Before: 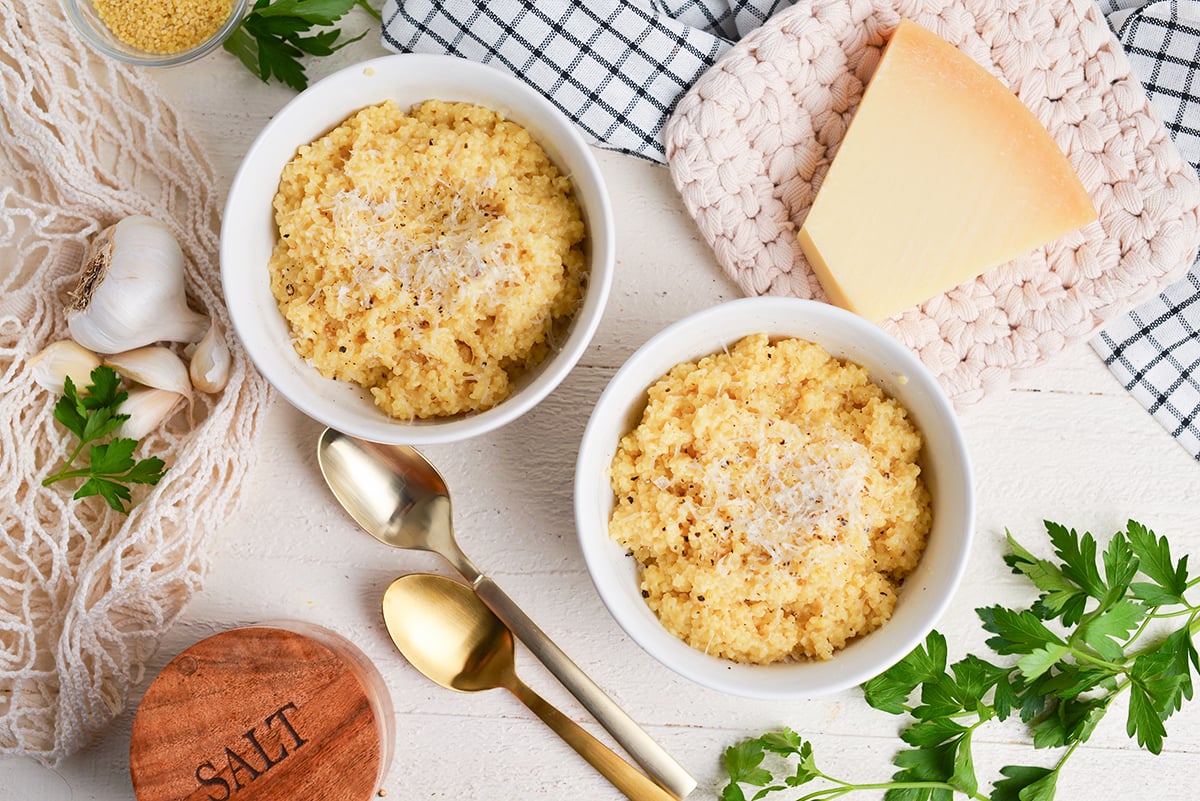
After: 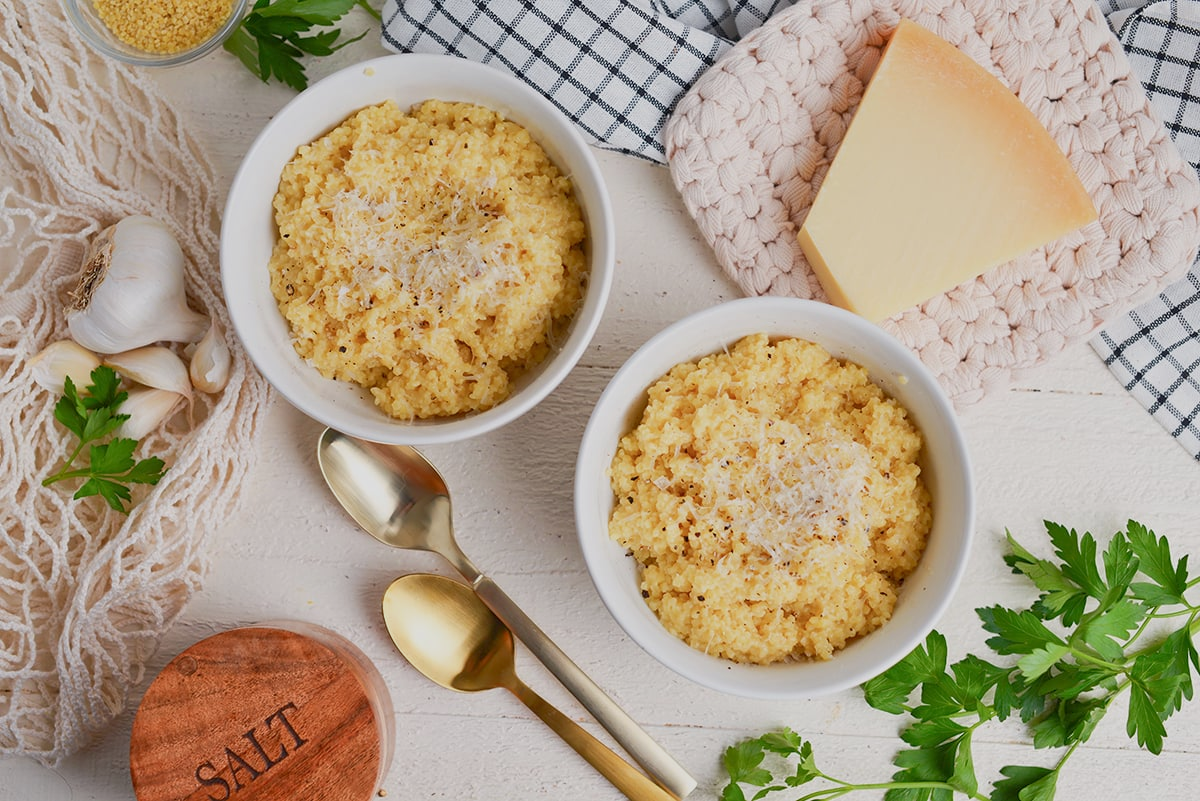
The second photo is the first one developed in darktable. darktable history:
tone equalizer: -8 EV 0.29 EV, -7 EV 0.394 EV, -6 EV 0.444 EV, -5 EV 0.278 EV, -3 EV -0.273 EV, -2 EV -0.4 EV, -1 EV -0.435 EV, +0 EV -0.261 EV, smoothing diameter 2.08%, edges refinement/feathering 23.57, mask exposure compensation -1.57 EV, filter diffusion 5
